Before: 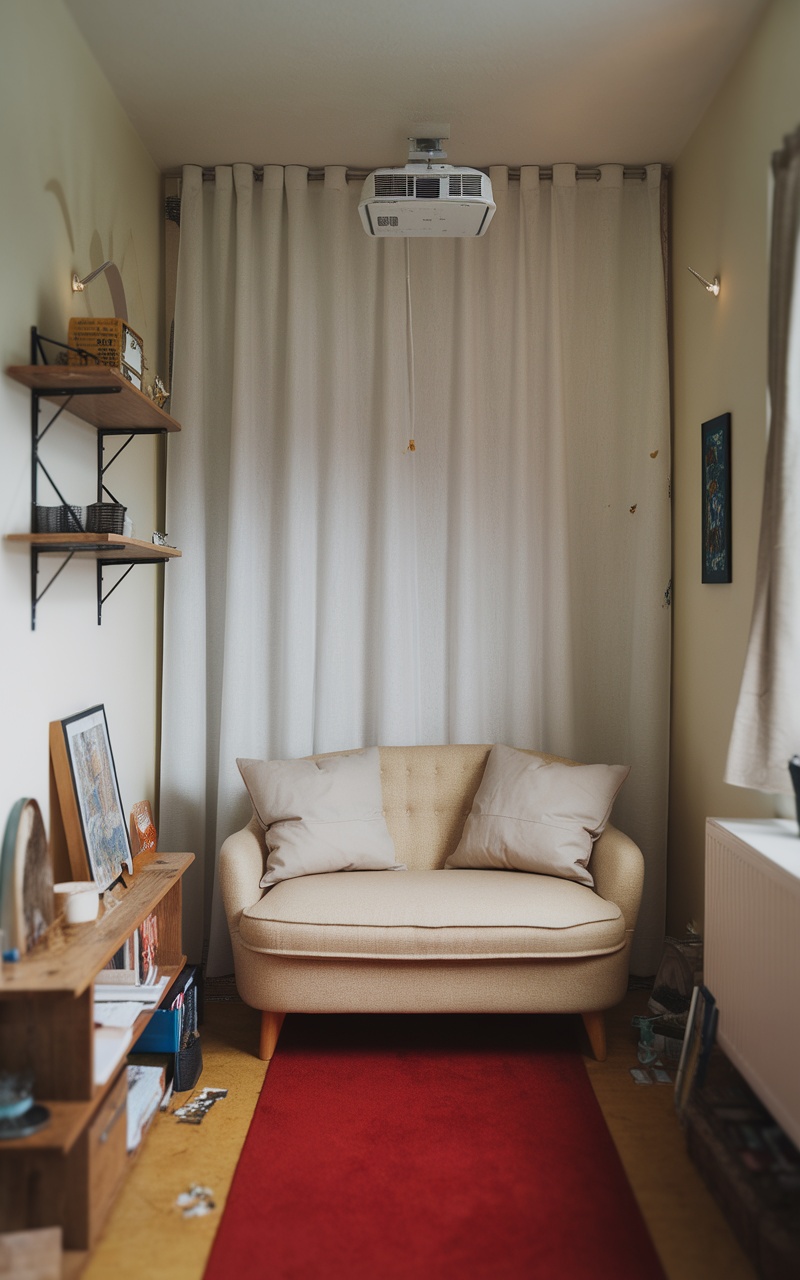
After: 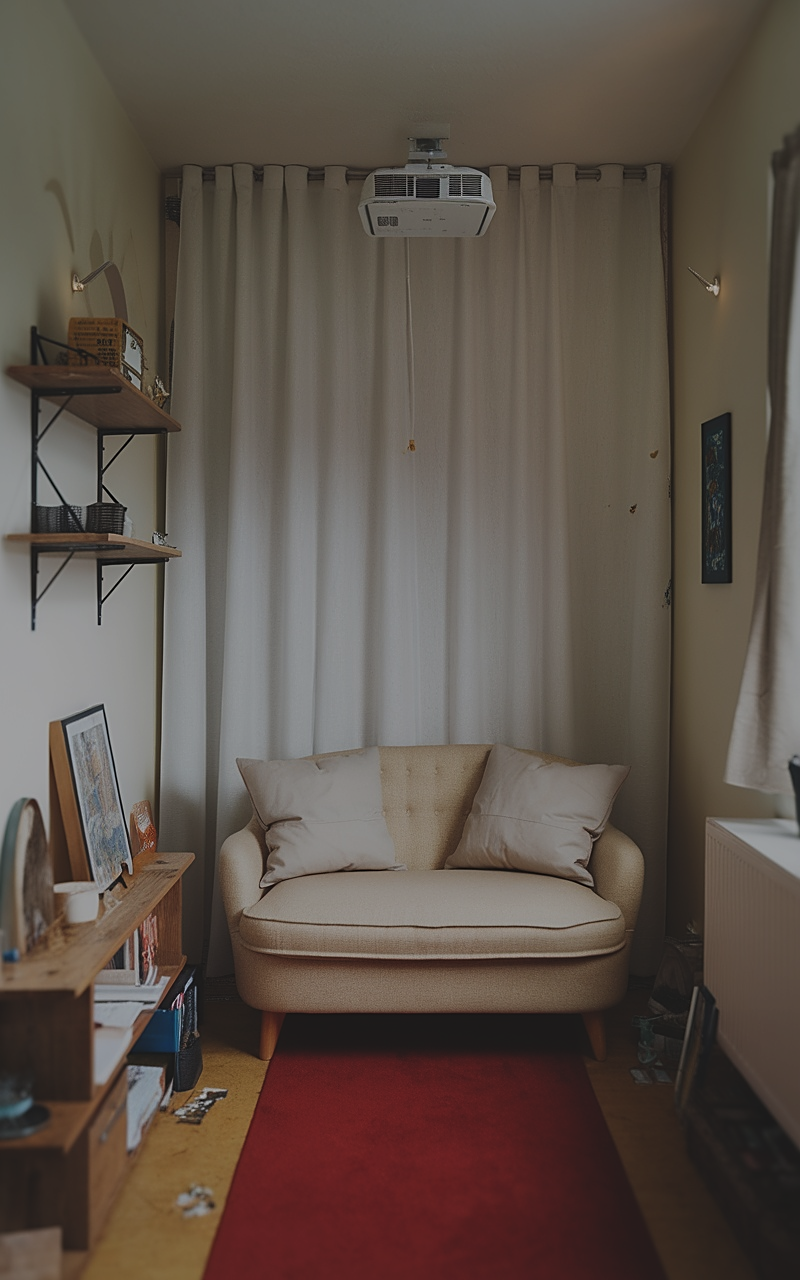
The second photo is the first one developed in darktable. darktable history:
exposure: black level correction -0.018, exposure -1.09 EV, compensate highlight preservation false
sharpen: on, module defaults
